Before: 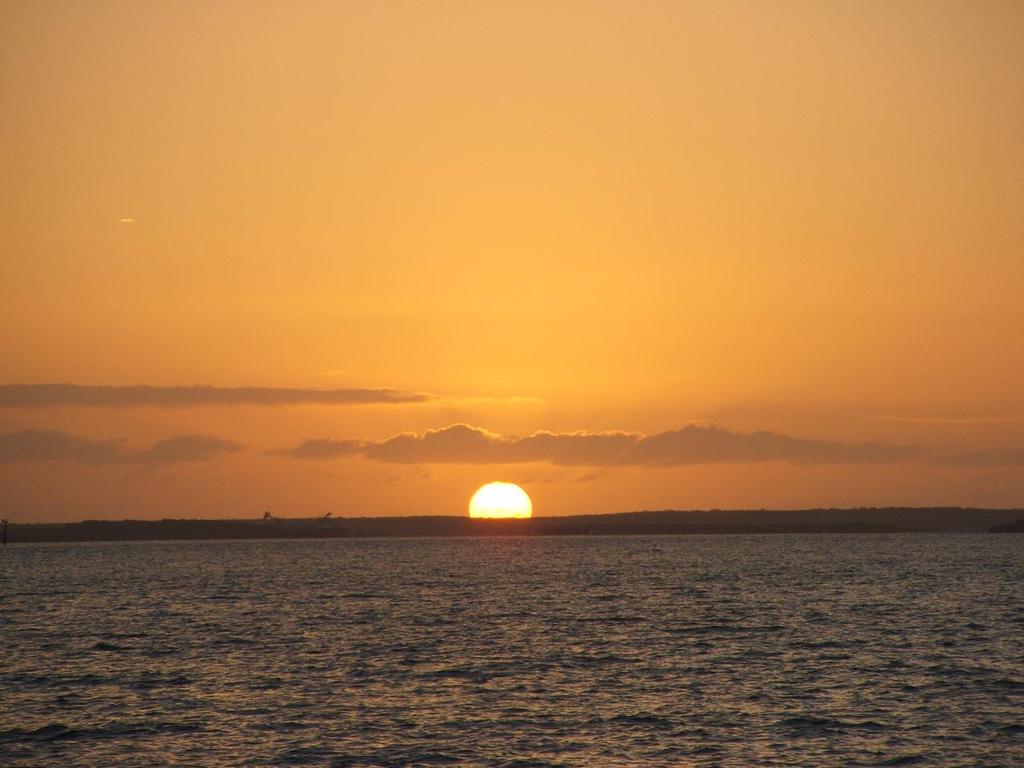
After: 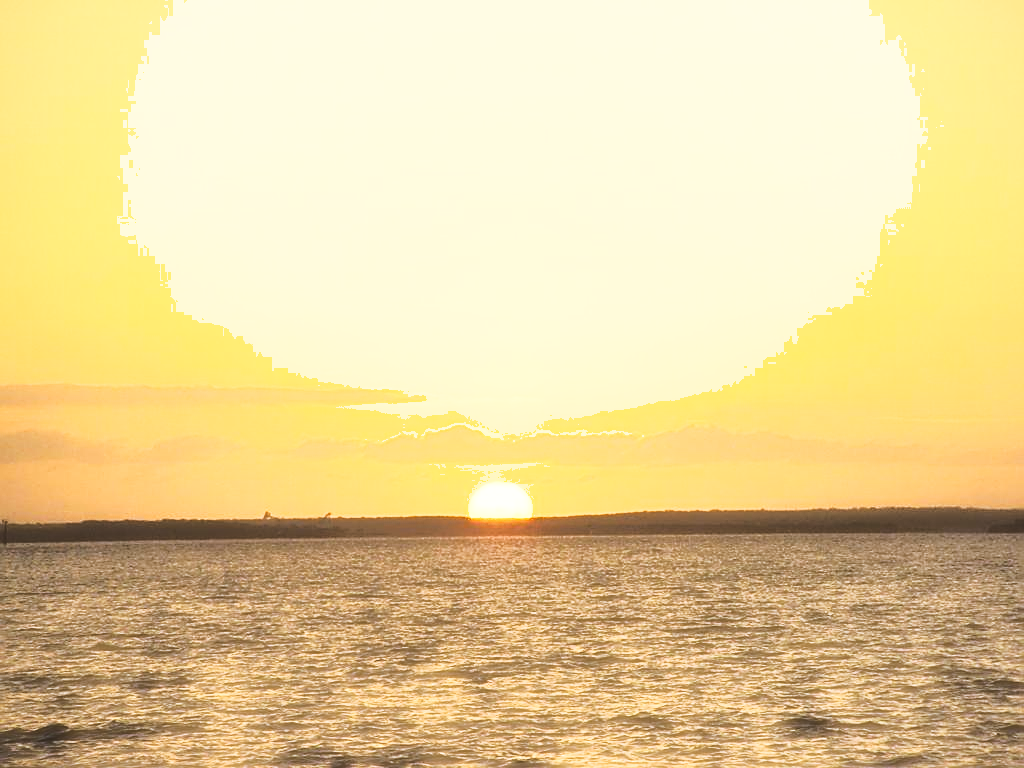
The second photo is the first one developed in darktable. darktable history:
shadows and highlights: shadows color adjustment 98.02%, highlights color adjustment 58.65%
base curve: curves: ch0 [(0, 0) (0.028, 0.03) (0.121, 0.232) (0.46, 0.748) (0.859, 0.968) (1, 1)]
color calibration: x 0.367, y 0.379, temperature 4405.2 K
sharpen: on, module defaults
haze removal: strength -0.887, distance 0.224, compatibility mode true, adaptive false
tone curve: curves: ch0 [(0, 0.032) (0.181, 0.156) (0.751, 0.829) (1, 1)], preserve colors none
exposure: exposure 0.202 EV, compensate highlight preservation false
tone equalizer: -8 EV -1.09 EV, -7 EV -1.03 EV, -6 EV -0.884 EV, -5 EV -0.563 EV, -3 EV 0.591 EV, -2 EV 0.887 EV, -1 EV 0.988 EV, +0 EV 1.06 EV, edges refinement/feathering 500, mask exposure compensation -1.57 EV, preserve details no
